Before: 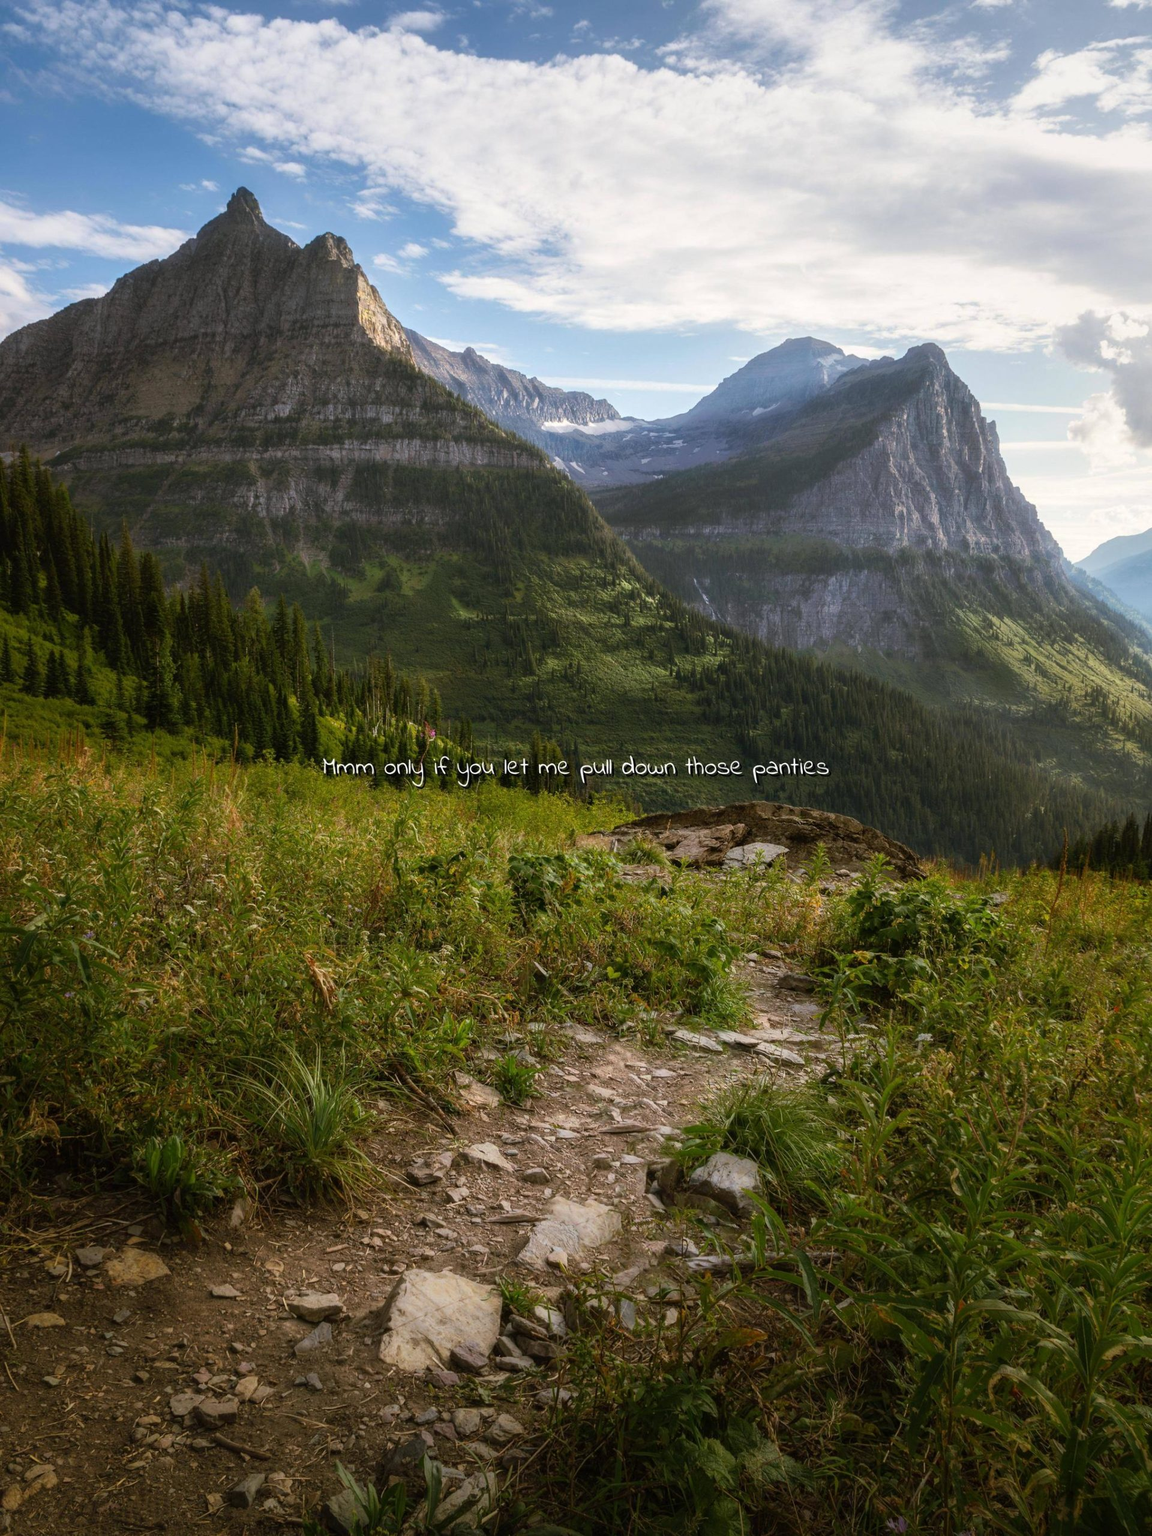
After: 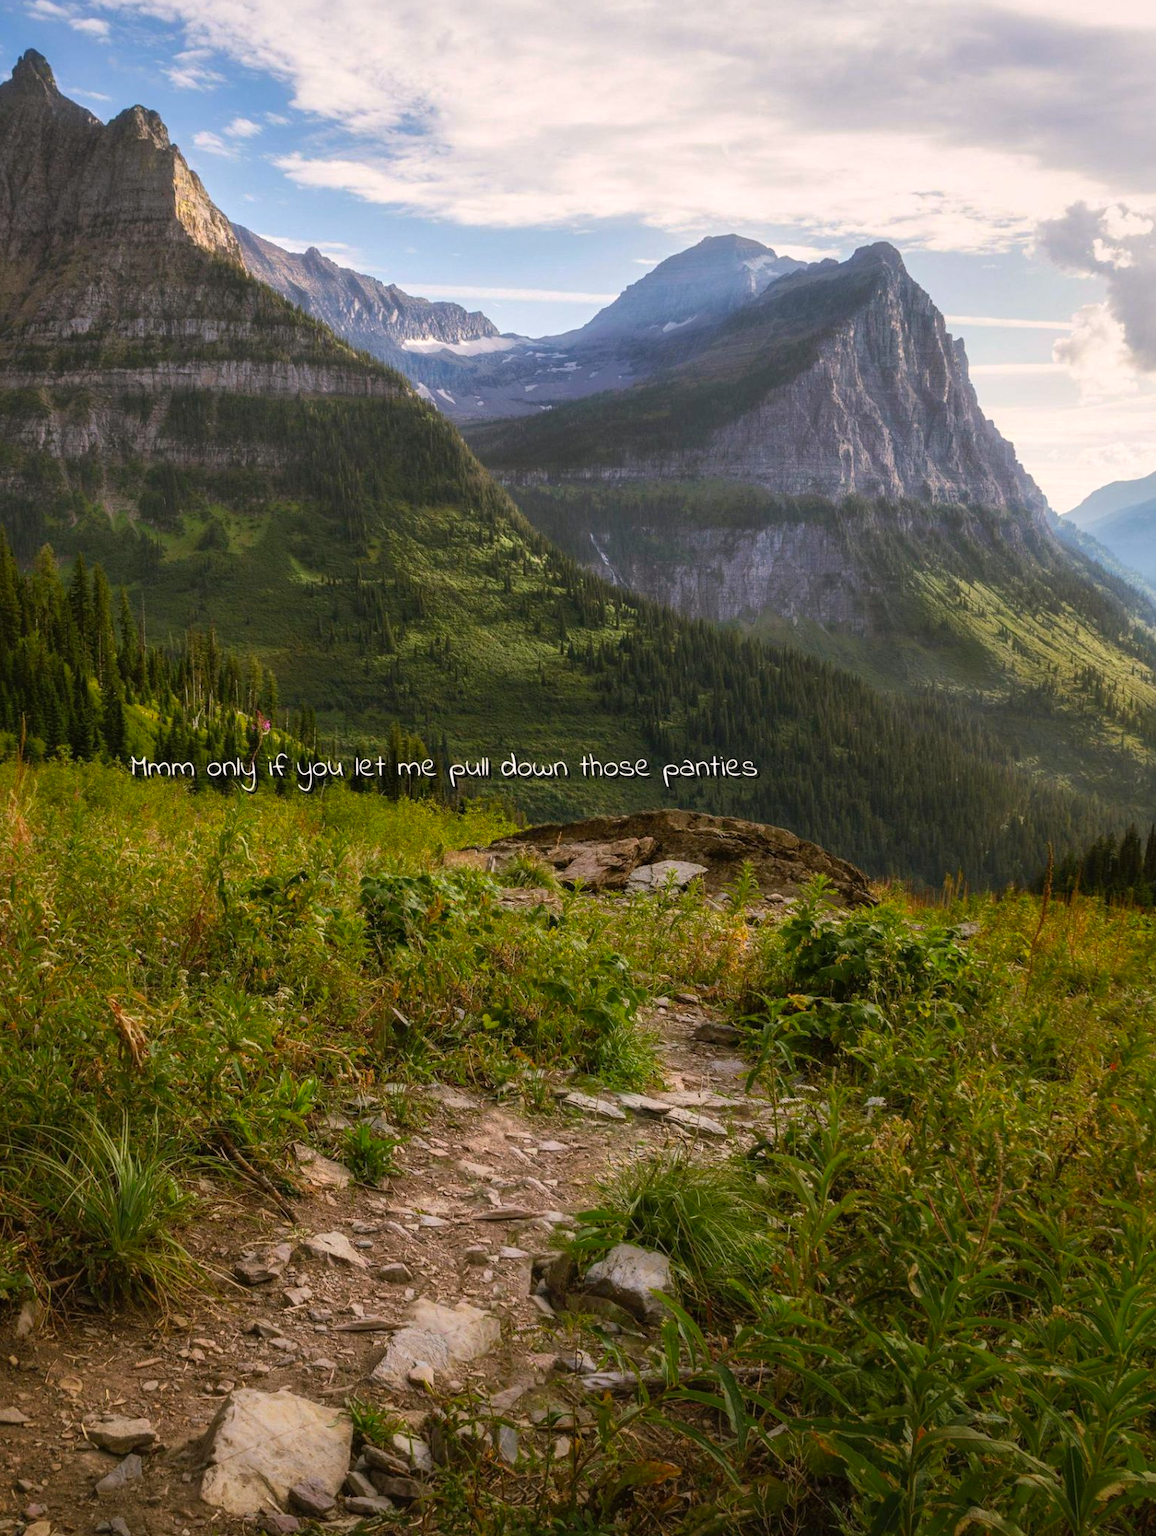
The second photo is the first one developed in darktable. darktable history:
shadows and highlights: shadows 25.9, highlights -25
crop: left 18.878%, top 9.613%, right 0%, bottom 9.589%
color correction: highlights a* 3.41, highlights b* 1.69, saturation 1.19
